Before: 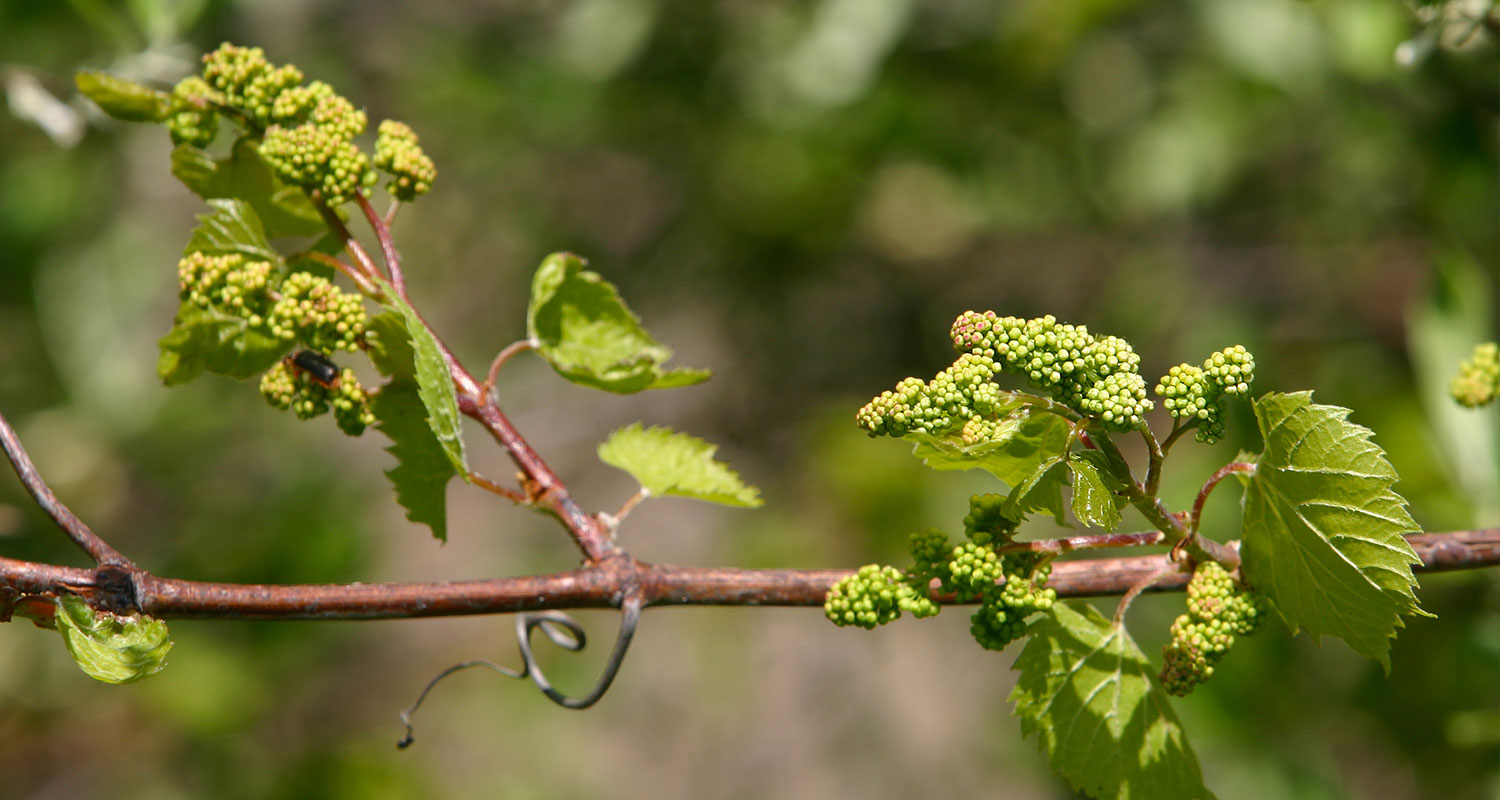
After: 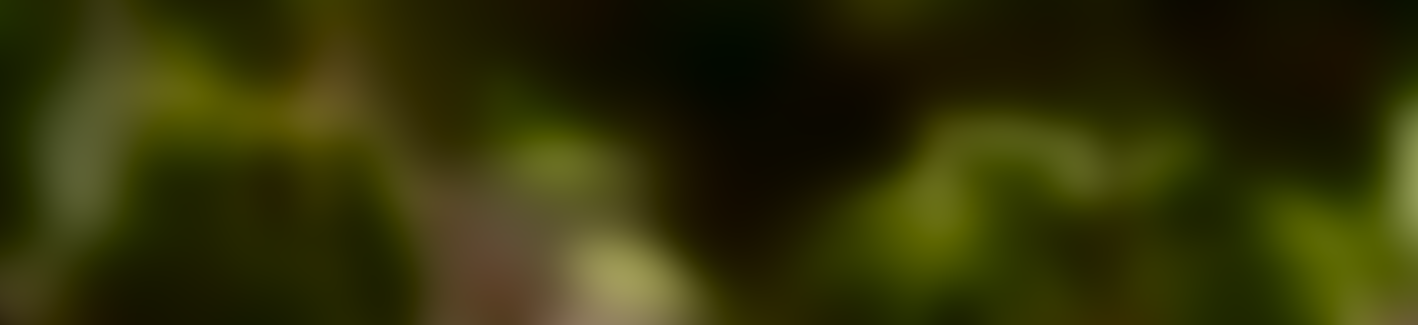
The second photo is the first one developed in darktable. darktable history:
crop and rotate: top 23.84%, bottom 34.294%
sharpen: on, module defaults
lowpass: radius 31.92, contrast 1.72, brightness -0.98, saturation 0.94
rotate and perspective: rotation -2.12°, lens shift (vertical) 0.009, lens shift (horizontal) -0.008, automatic cropping original format, crop left 0.036, crop right 0.964, crop top 0.05, crop bottom 0.959
